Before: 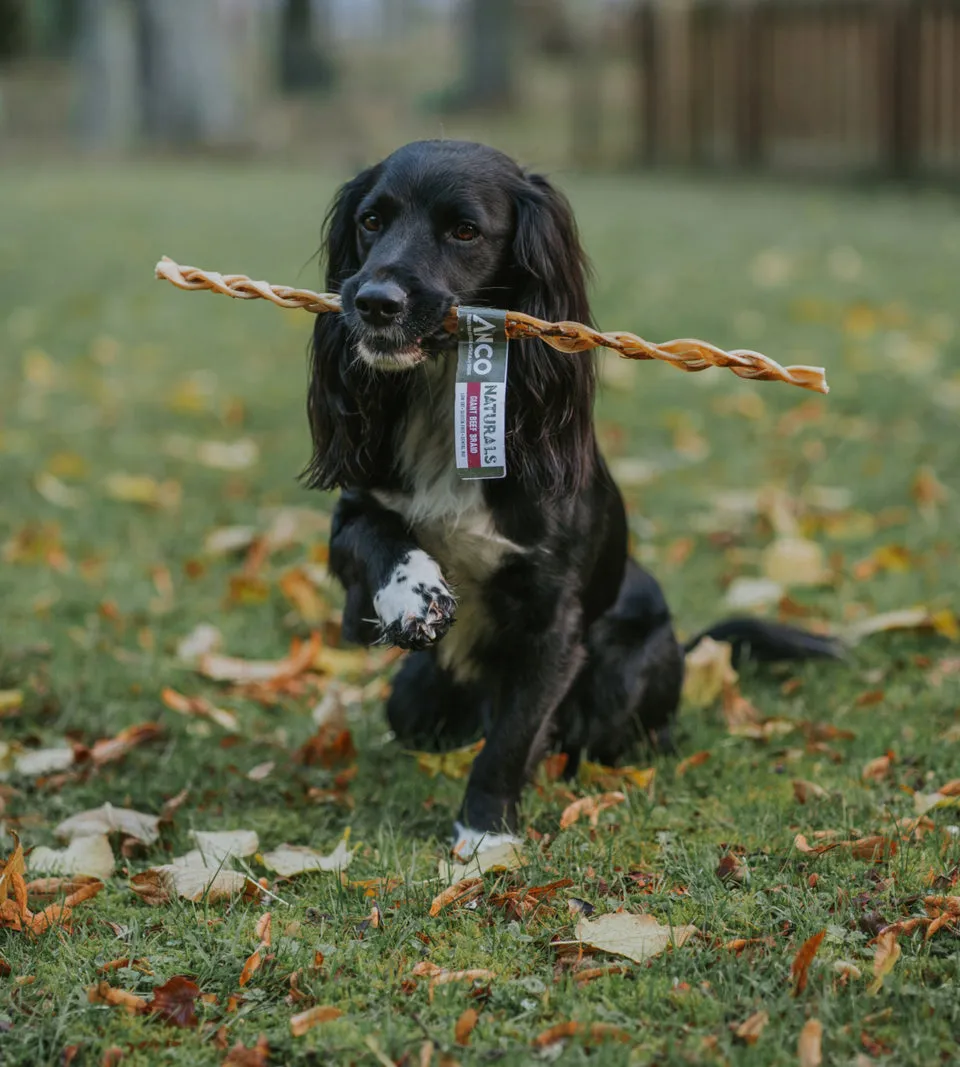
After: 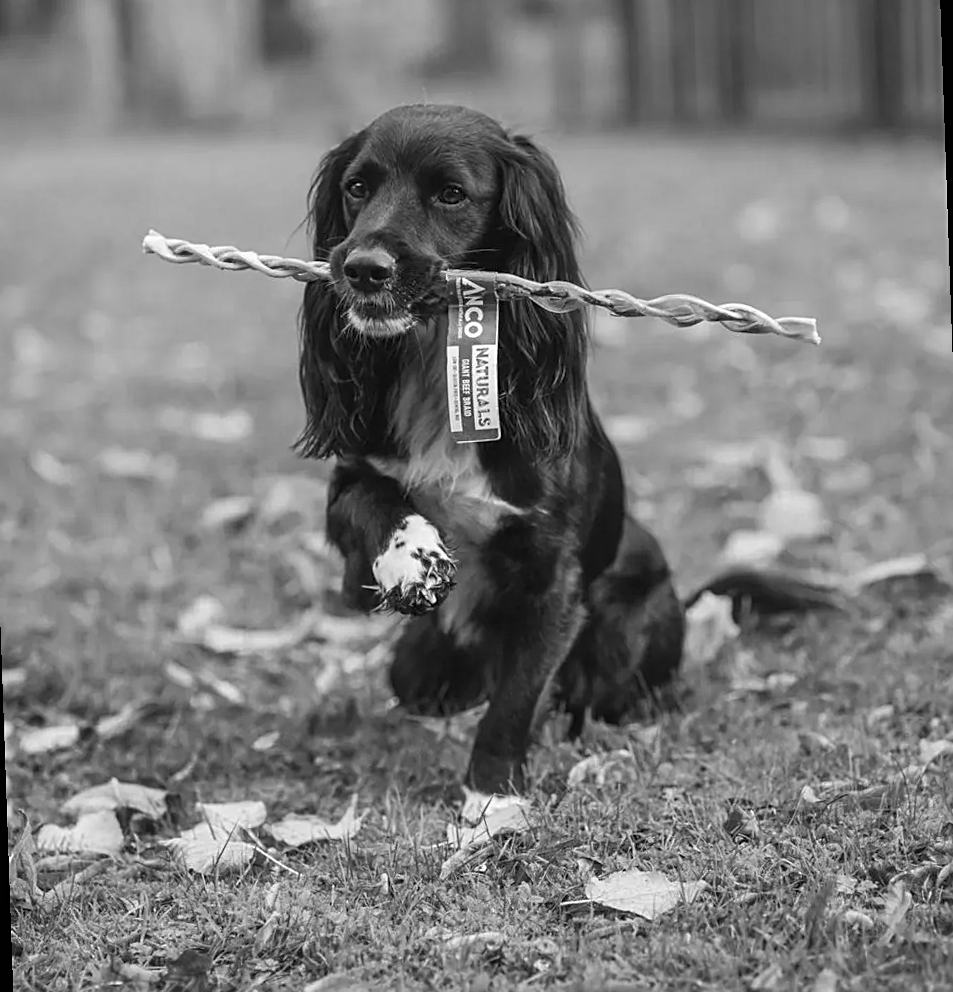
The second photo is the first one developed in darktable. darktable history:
rotate and perspective: rotation -2°, crop left 0.022, crop right 0.978, crop top 0.049, crop bottom 0.951
sharpen: on, module defaults
exposure: black level correction 0, exposure 0.7 EV, compensate exposure bias true, compensate highlight preservation false
monochrome: size 1
